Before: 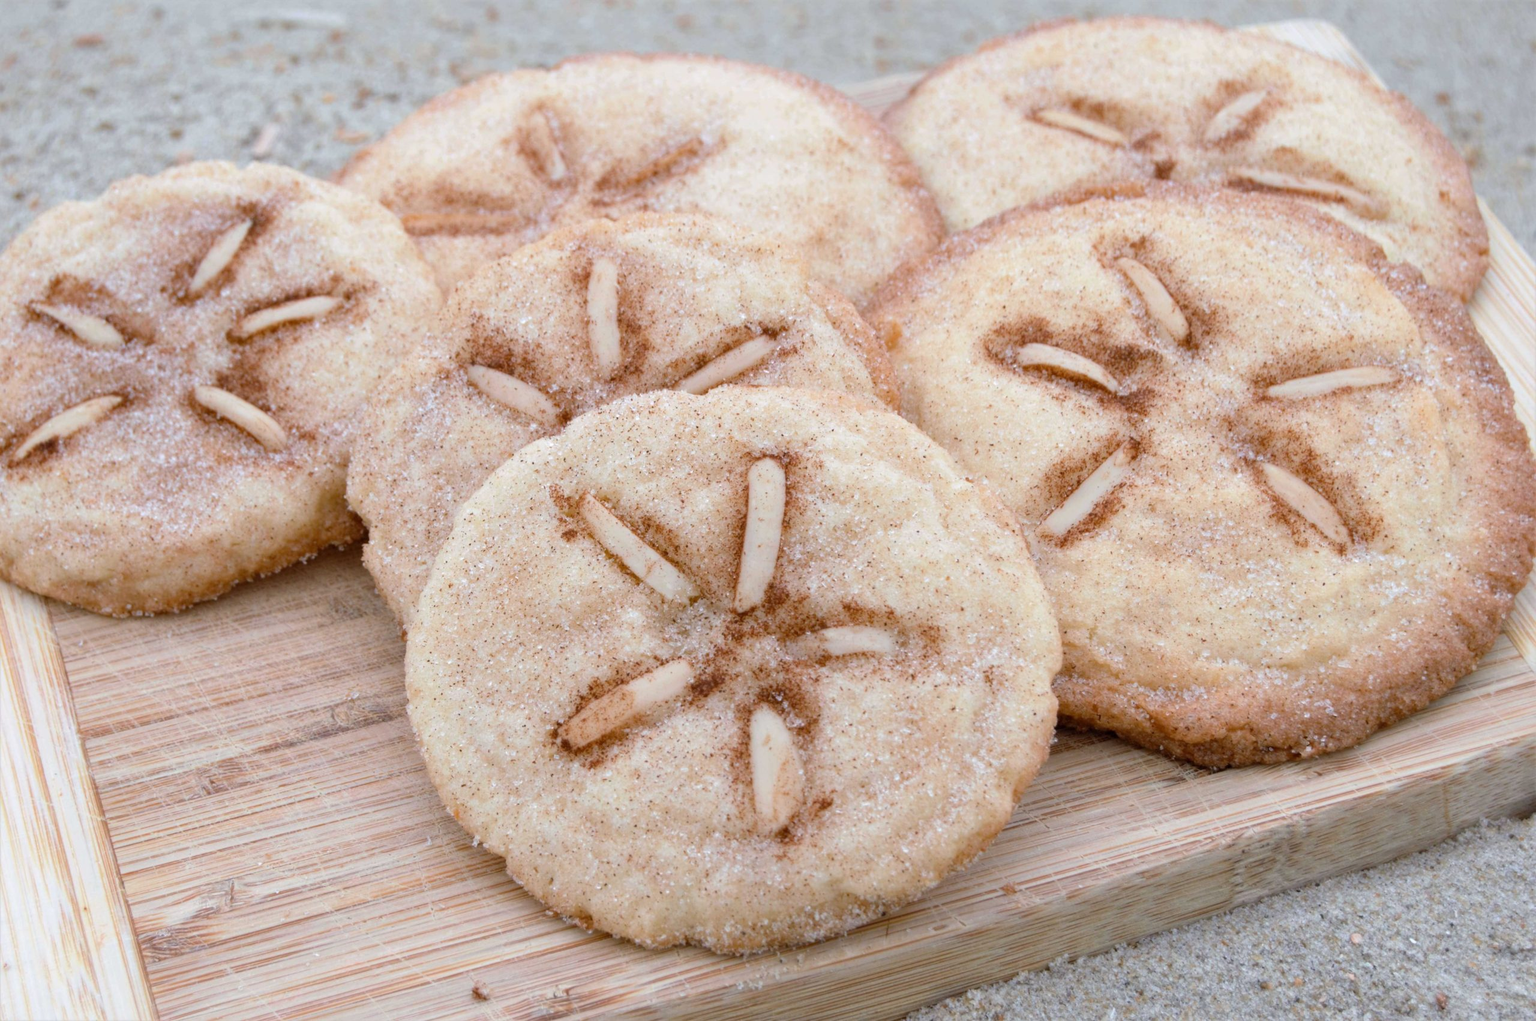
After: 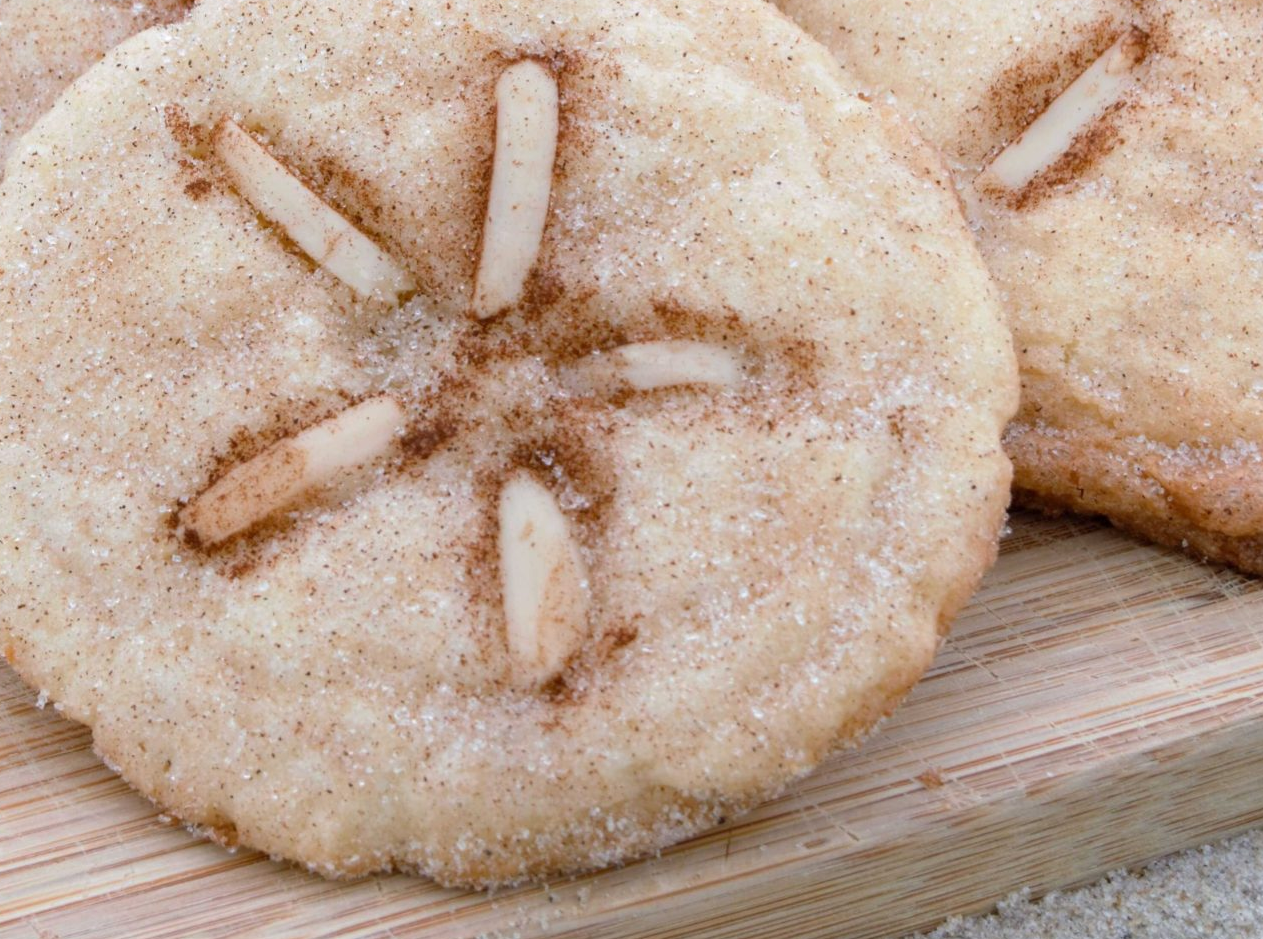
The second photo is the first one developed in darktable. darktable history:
crop: left 29.365%, top 41.329%, right 21.278%, bottom 3.463%
